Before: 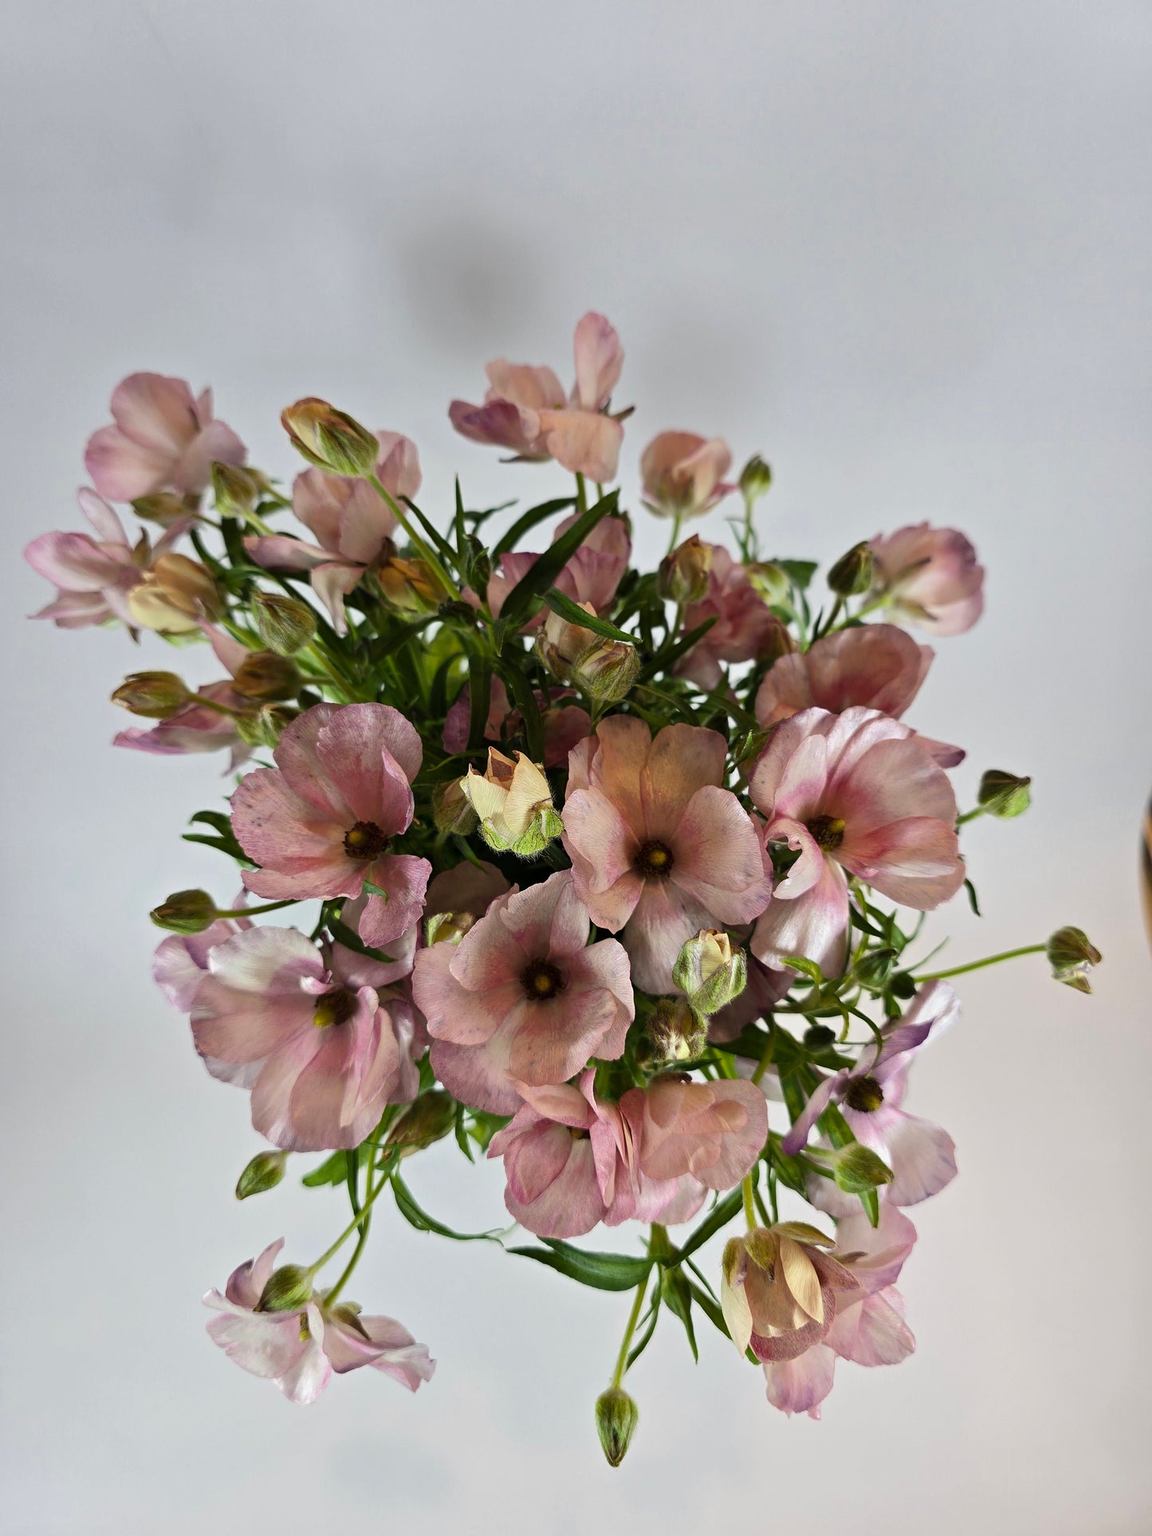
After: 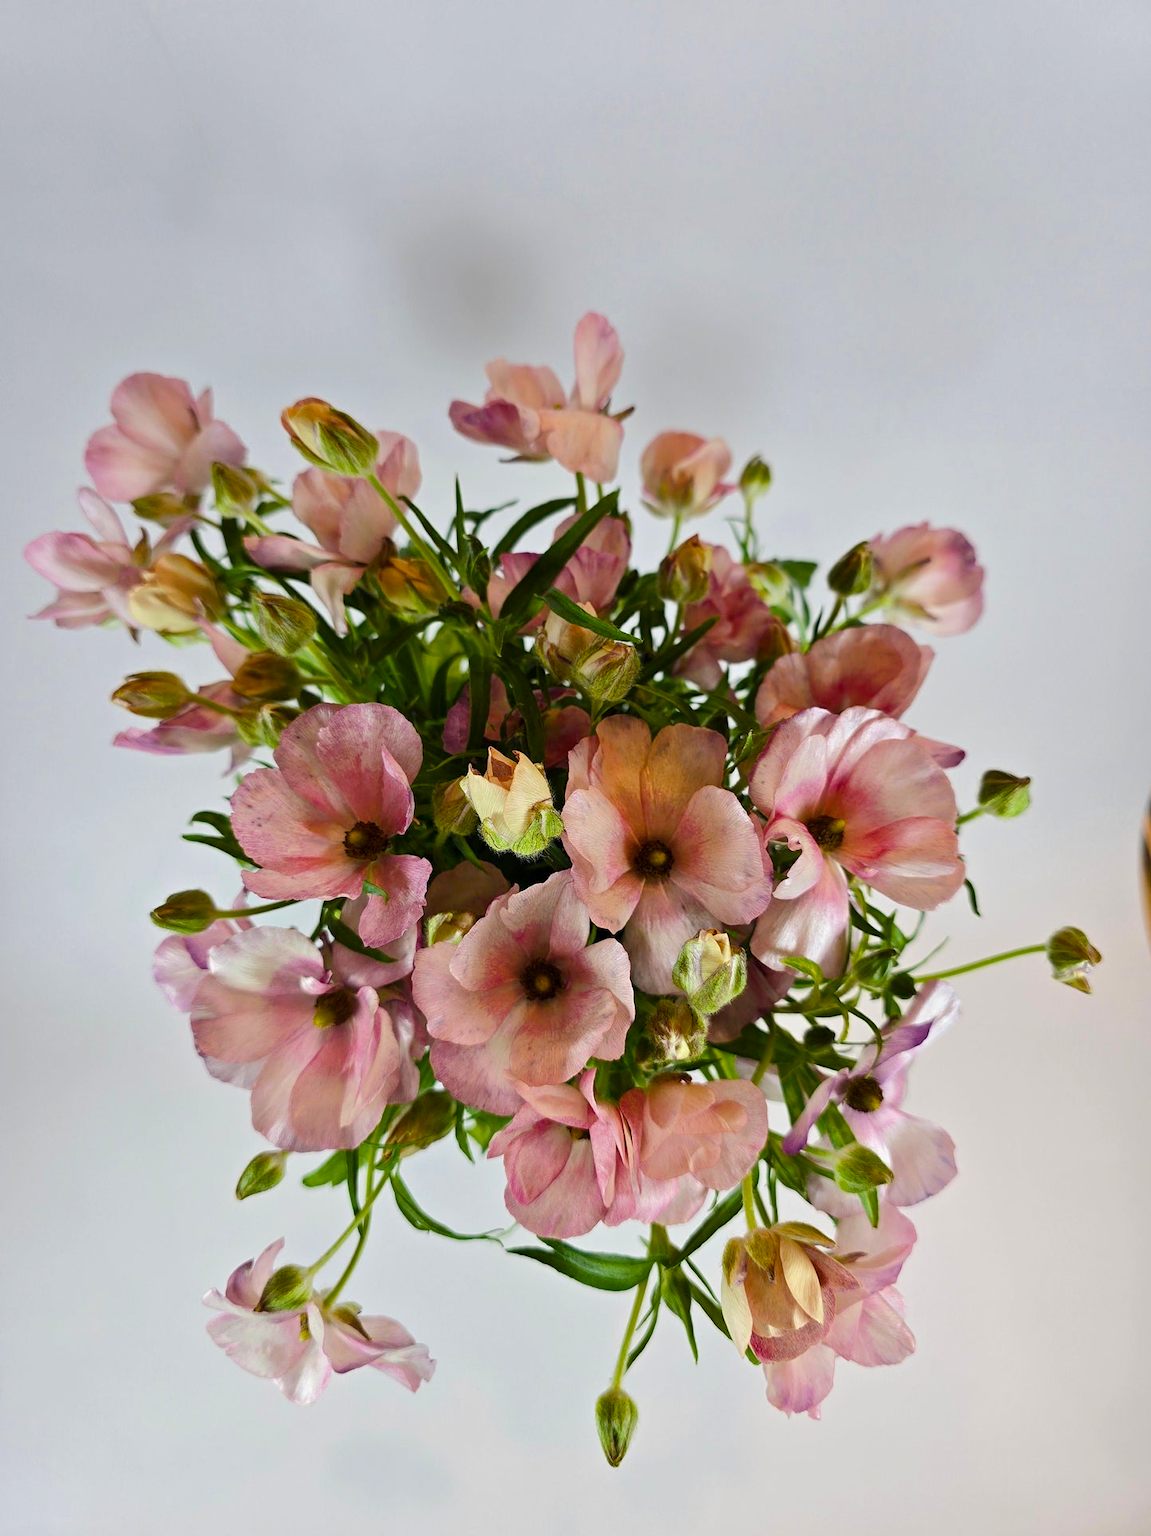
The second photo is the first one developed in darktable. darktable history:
color balance rgb: perceptual saturation grading › global saturation 20%, perceptual saturation grading › highlights -25.122%, perceptual saturation grading › shadows 24.025%, perceptual brilliance grading › mid-tones 9.385%, perceptual brilliance grading › shadows 14.228%, global vibrance 20%
